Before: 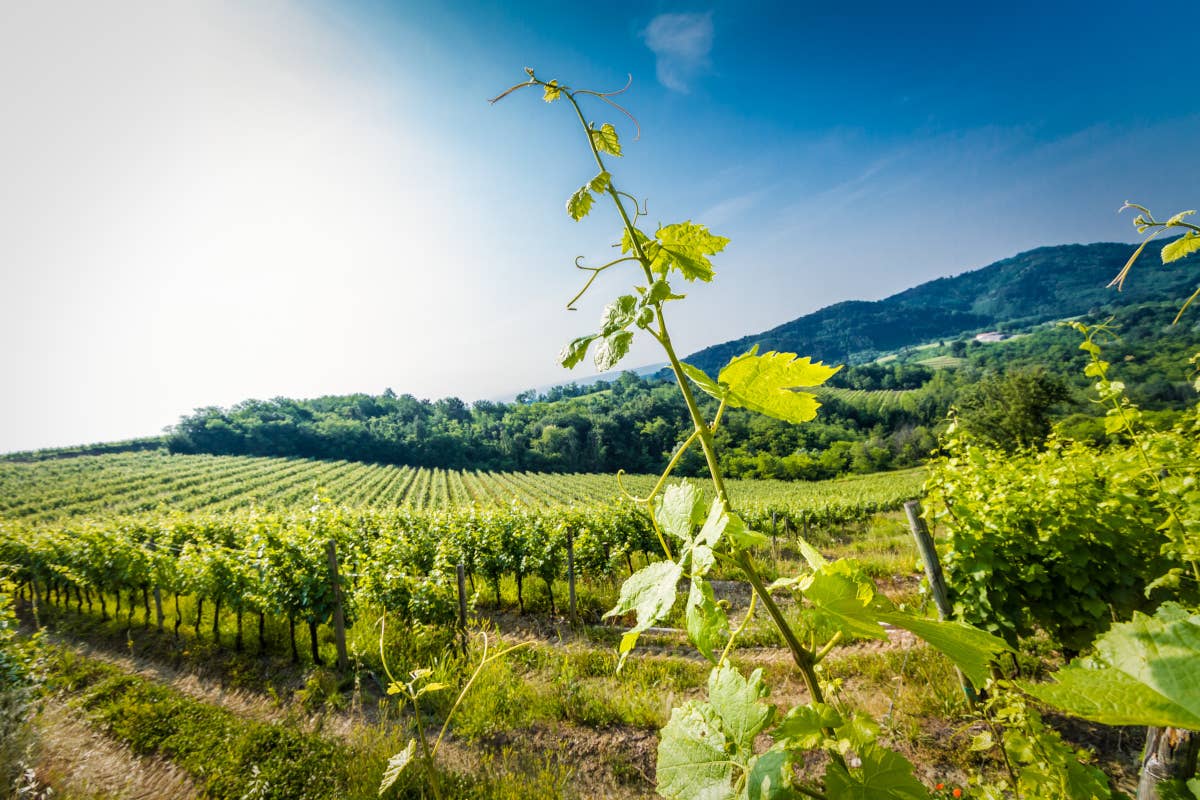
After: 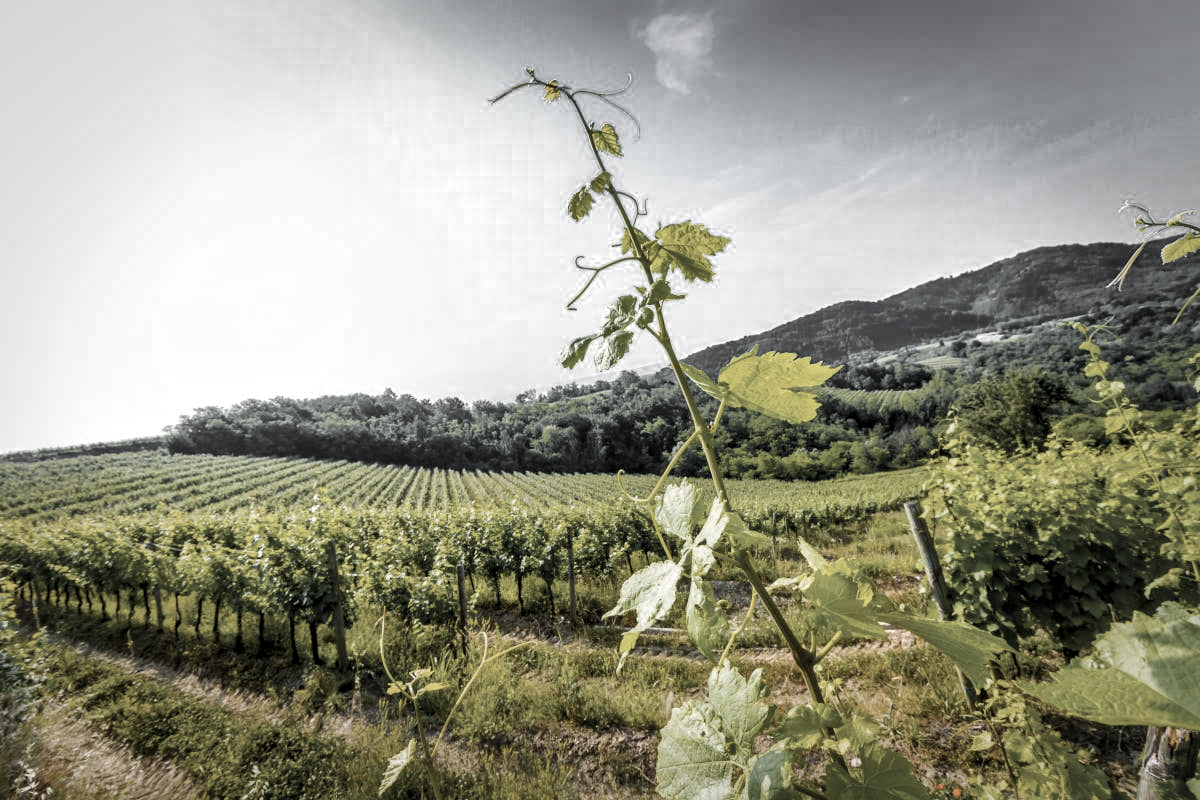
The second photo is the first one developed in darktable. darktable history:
color zones: curves: ch0 [(0, 0.613) (0.01, 0.613) (0.245, 0.448) (0.498, 0.529) (0.642, 0.665) (0.879, 0.777) (0.99, 0.613)]; ch1 [(0, 0.035) (0.121, 0.189) (0.259, 0.197) (0.415, 0.061) (0.589, 0.022) (0.732, 0.022) (0.857, 0.026) (0.991, 0.053)]
color balance rgb: perceptual saturation grading › global saturation 25.646%, global vibrance 10.773%
local contrast: mode bilateral grid, contrast 19, coarseness 51, detail 157%, midtone range 0.2
